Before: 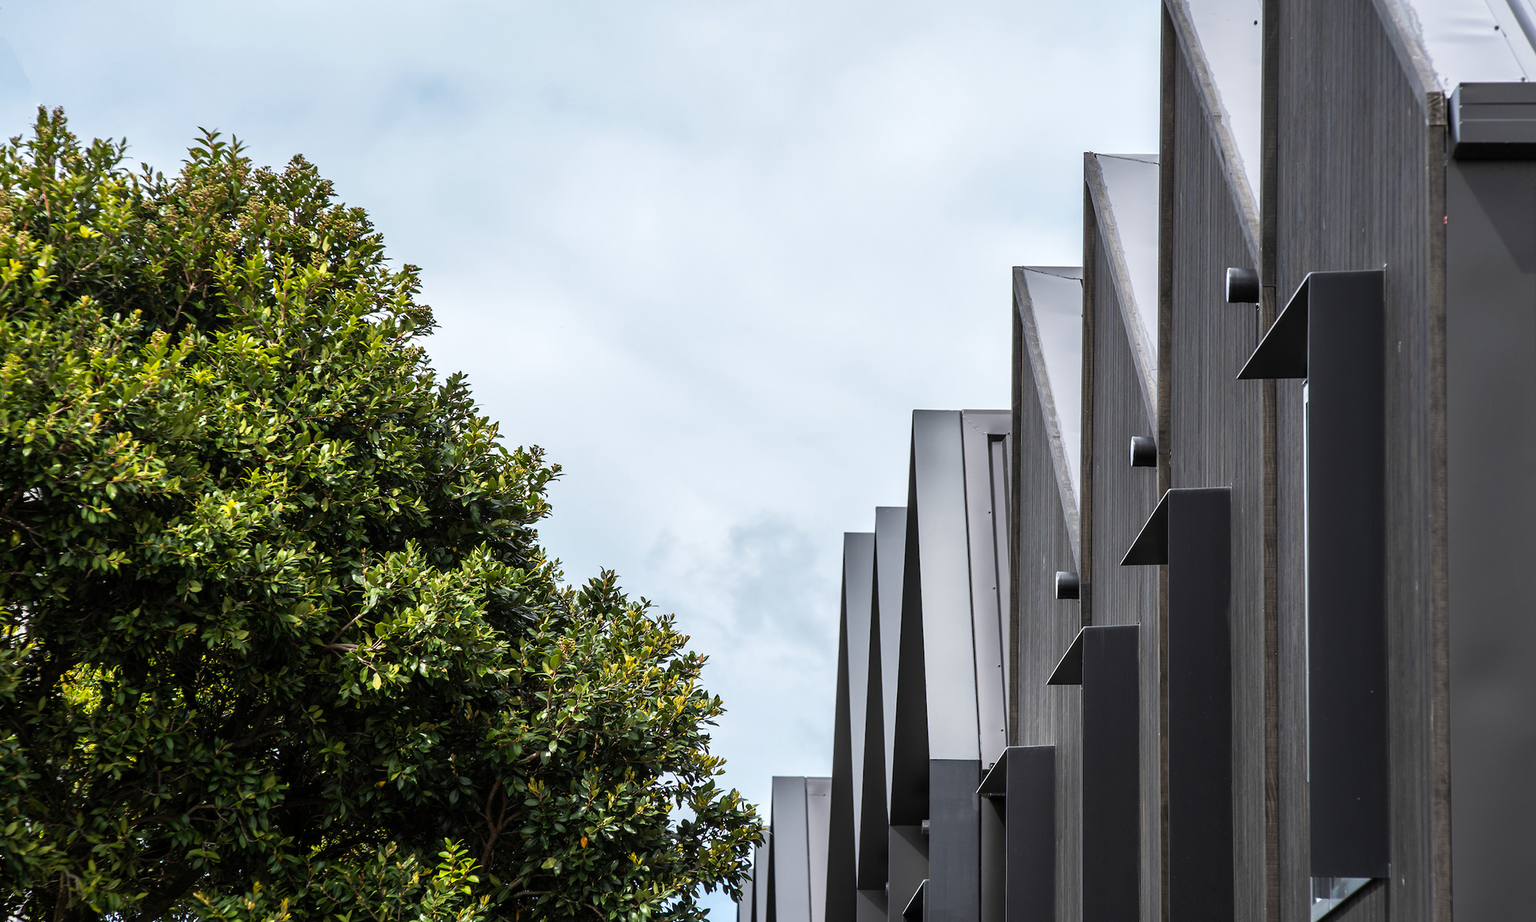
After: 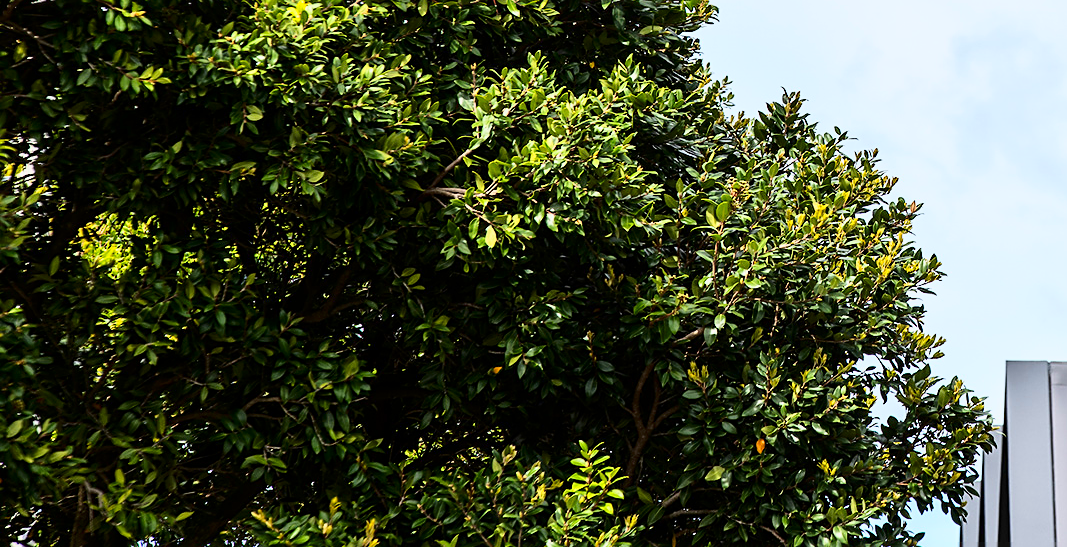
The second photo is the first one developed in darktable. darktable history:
crop and rotate: top 54.189%, right 46.634%, bottom 0.22%
contrast brightness saturation: brightness -0.219, saturation 0.083
base curve: curves: ch0 [(0, 0) (0.025, 0.046) (0.112, 0.277) (0.467, 0.74) (0.814, 0.929) (1, 0.942)]
sharpen: on, module defaults
tone equalizer: mask exposure compensation -0.496 EV
